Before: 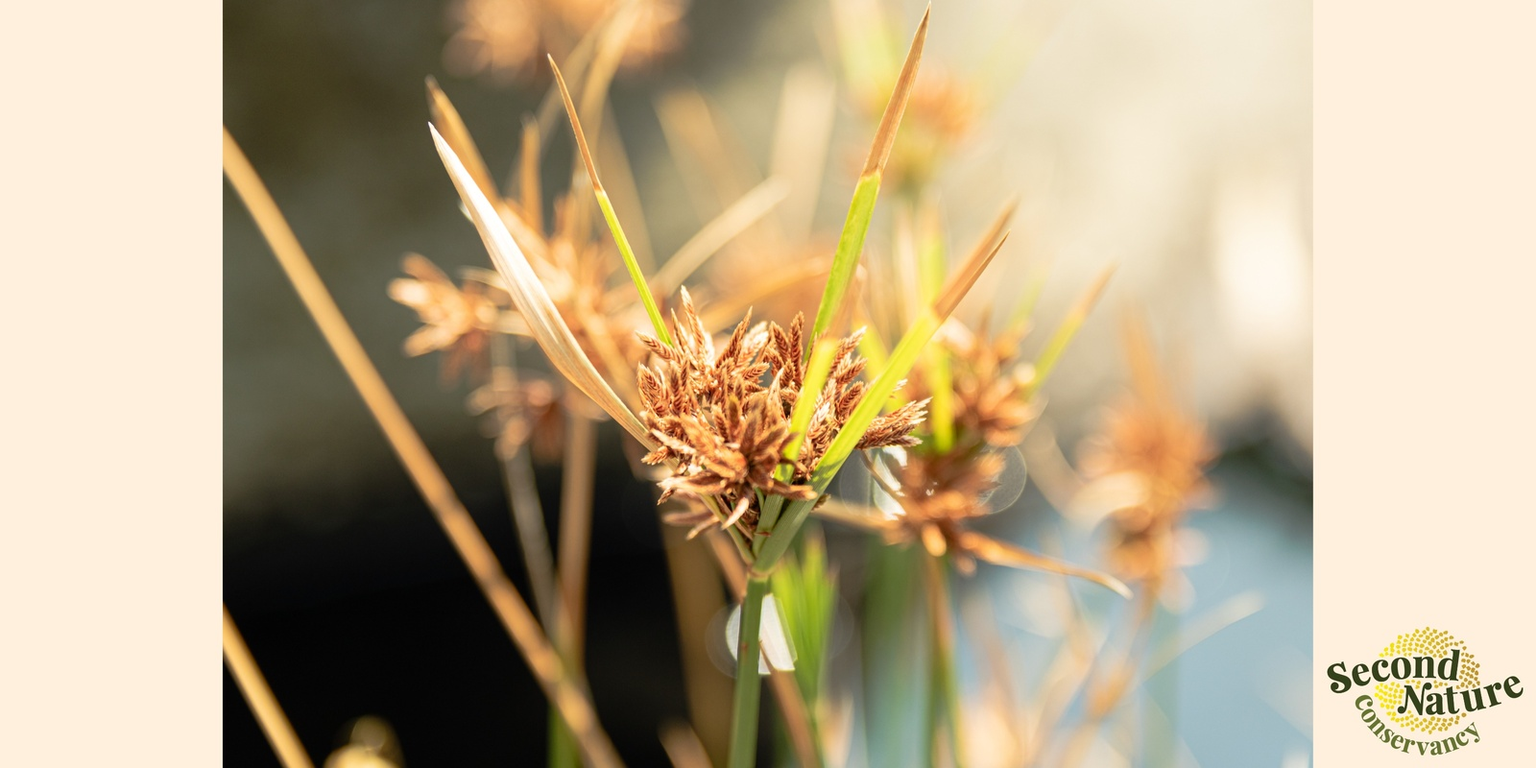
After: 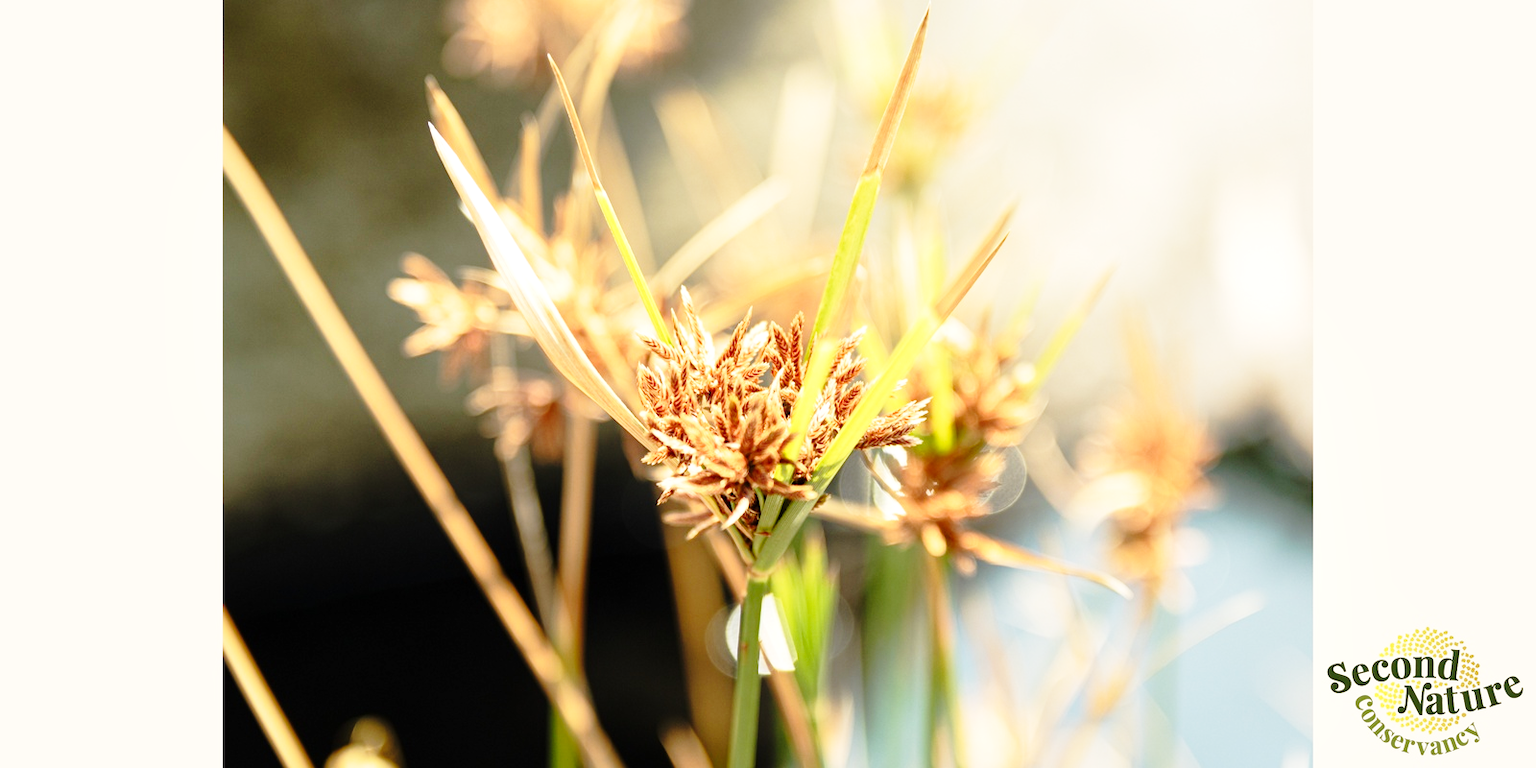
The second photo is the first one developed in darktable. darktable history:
local contrast: mode bilateral grid, contrast 20, coarseness 50, detail 120%, midtone range 0.2
base curve: curves: ch0 [(0, 0) (0.028, 0.03) (0.121, 0.232) (0.46, 0.748) (0.859, 0.968) (1, 1)], preserve colors none
